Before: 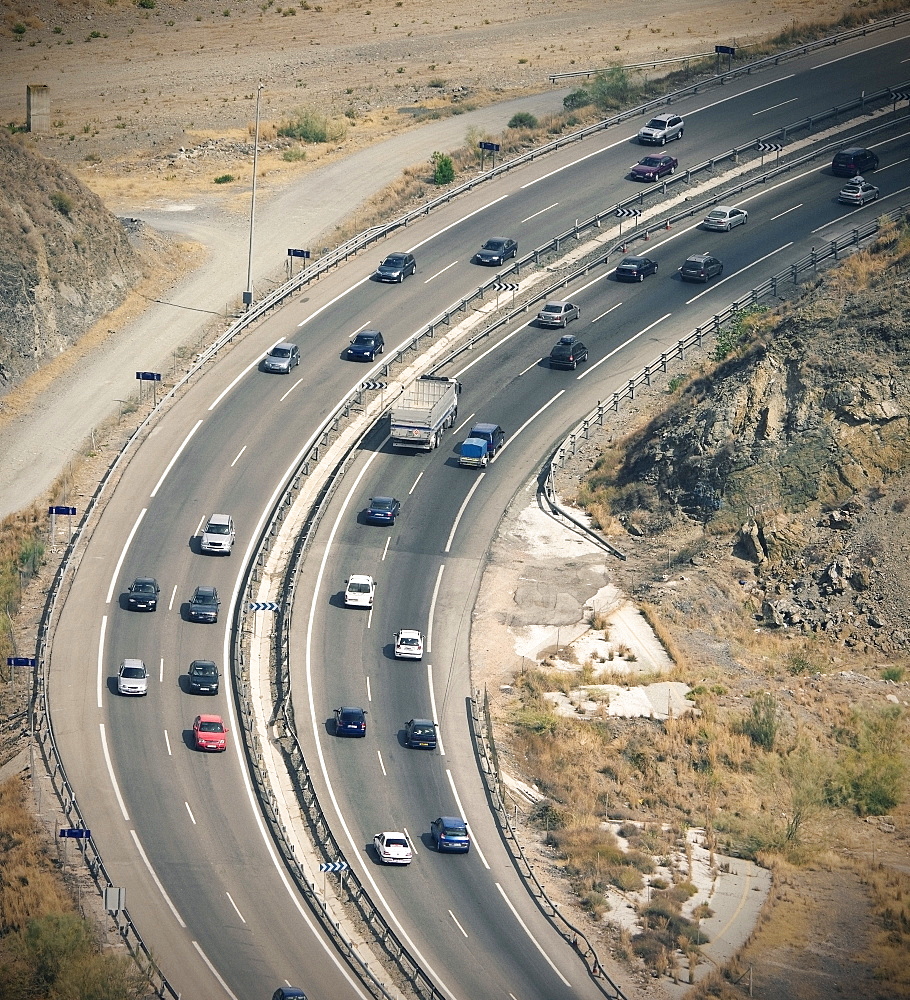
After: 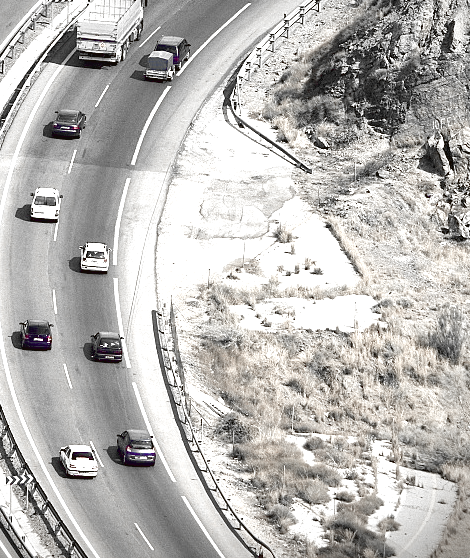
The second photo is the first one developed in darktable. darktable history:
contrast brightness saturation: contrast -0.087, brightness -0.039, saturation -0.112
color correction: highlights a* -5.16, highlights b* 9.79, shadows a* 9.39, shadows b* 24.21
exposure: black level correction 0.008, exposure 0.969 EV, compensate exposure bias true, compensate highlight preservation false
crop: left 34.513%, top 38.781%, right 13.834%, bottom 5.398%
color zones: curves: ch0 [(0, 0.278) (0.143, 0.5) (0.286, 0.5) (0.429, 0.5) (0.571, 0.5) (0.714, 0.5) (0.857, 0.5) (1, 0.5)]; ch1 [(0, 1) (0.143, 0.165) (0.286, 0) (0.429, 0) (0.571, 0) (0.714, 0) (0.857, 0.5) (1, 0.5)]; ch2 [(0, 0.508) (0.143, 0.5) (0.286, 0.5) (0.429, 0.5) (0.571, 0.5) (0.714, 0.5) (0.857, 0.5) (1, 0.5)]
local contrast: highlights 103%, shadows 97%, detail 119%, midtone range 0.2
vignetting: fall-off radius 94.14%, brightness -0.575, unbound false
